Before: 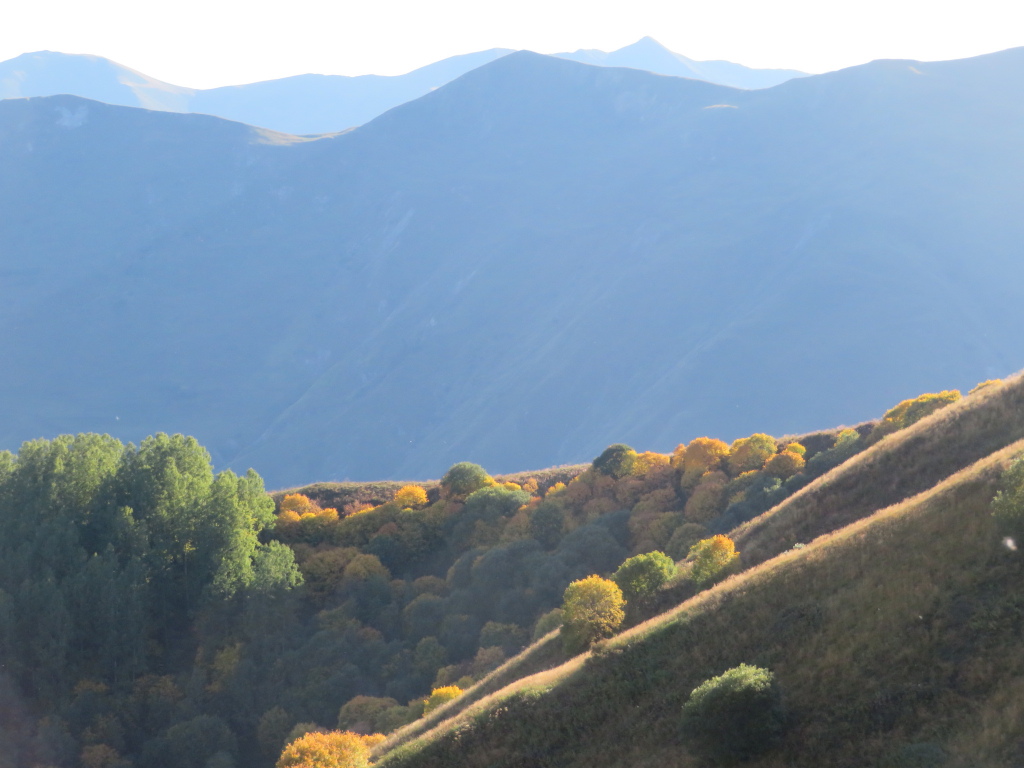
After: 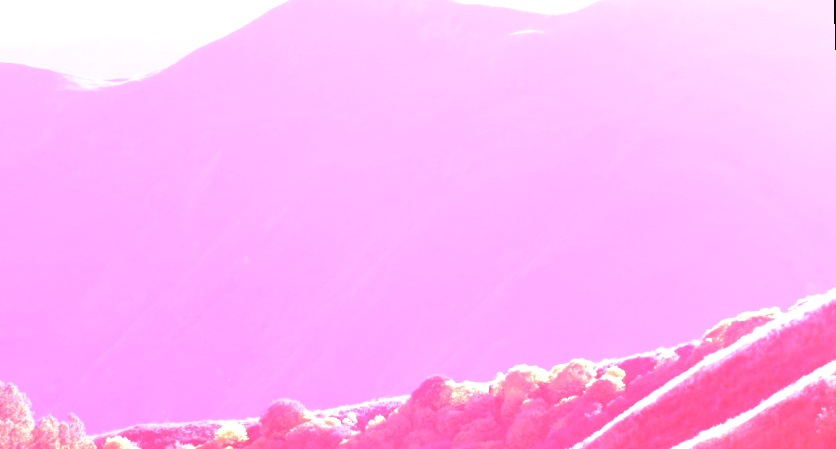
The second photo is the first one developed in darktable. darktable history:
color zones: curves: ch0 [(0.068, 0.464) (0.25, 0.5) (0.48, 0.508) (0.75, 0.536) (0.886, 0.476) (0.967, 0.456)]; ch1 [(0.066, 0.456) (0.25, 0.5) (0.616, 0.508) (0.746, 0.56) (0.934, 0.444)]
exposure: black level correction 0, exposure 0.6 EV, compensate exposure bias true, compensate highlight preservation false
white balance: red 4.26, blue 1.802
crop: left 18.38%, top 11.092%, right 2.134%, bottom 33.217%
haze removal: compatibility mode true, adaptive false
rotate and perspective: rotation -2.22°, lens shift (horizontal) -0.022, automatic cropping off
